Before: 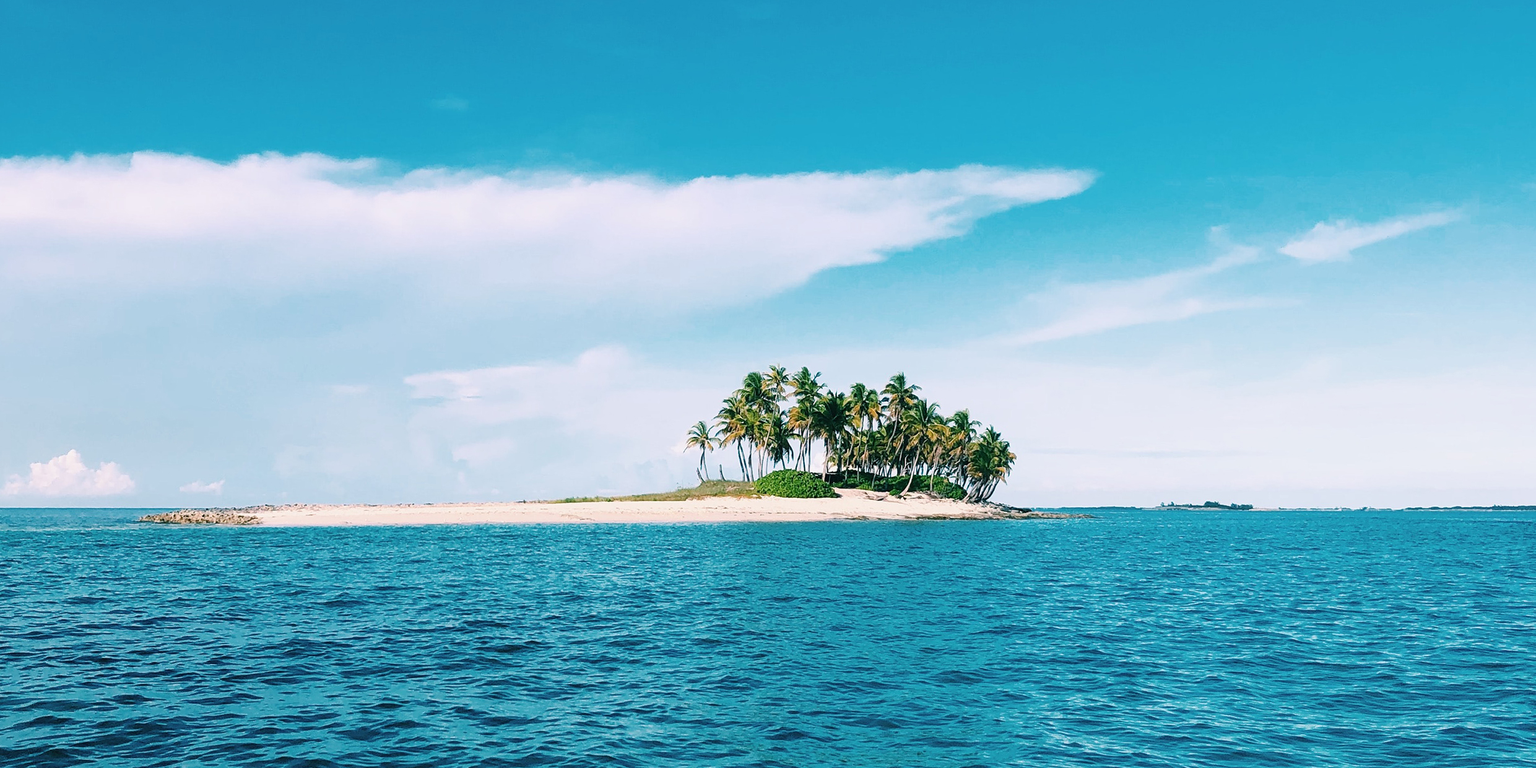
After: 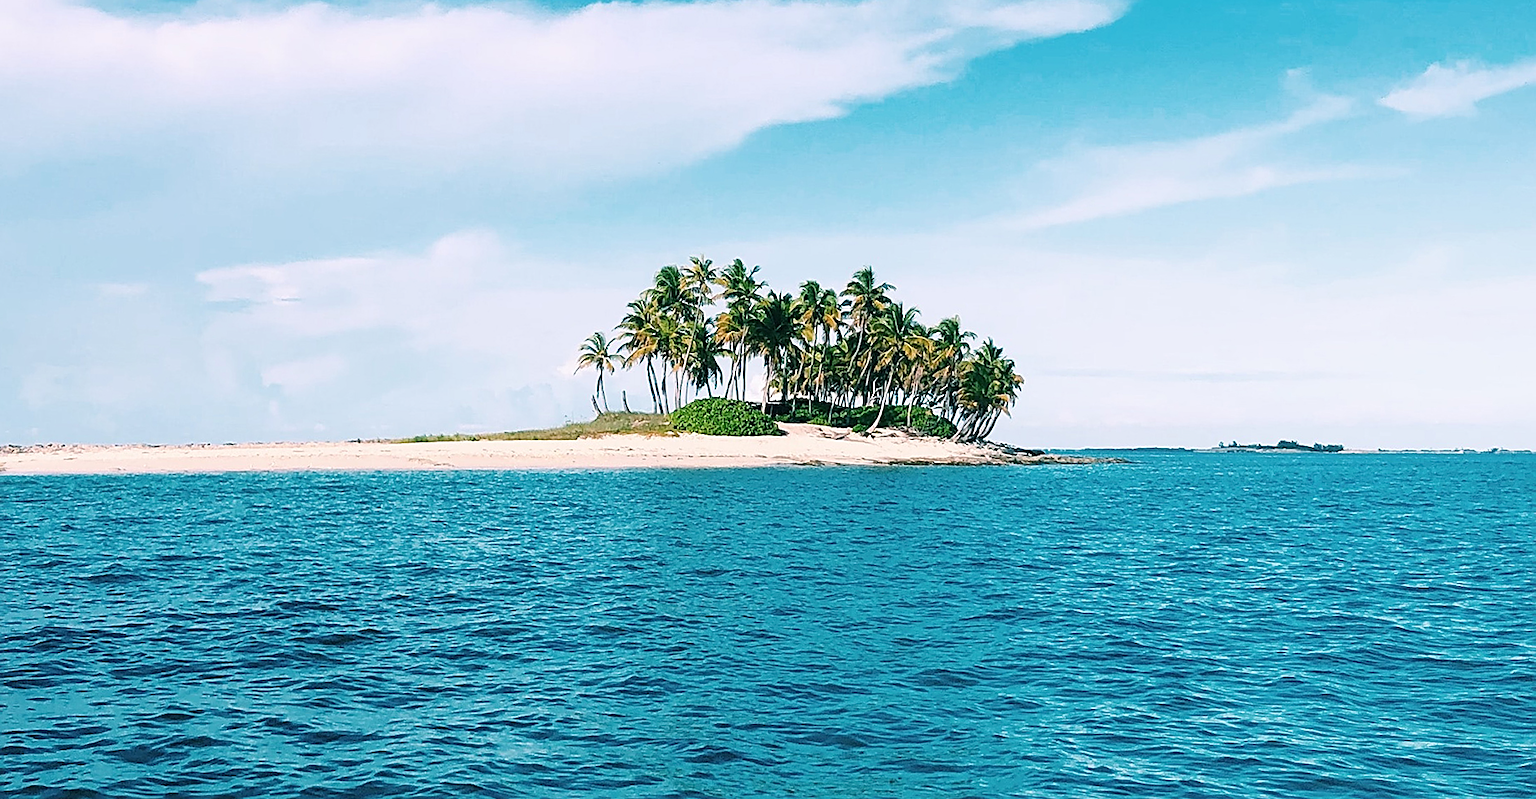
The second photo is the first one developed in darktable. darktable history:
exposure: exposure 0.081 EV, compensate highlight preservation false
crop: left 16.871%, top 22.857%, right 9.116%
sharpen: on, module defaults
